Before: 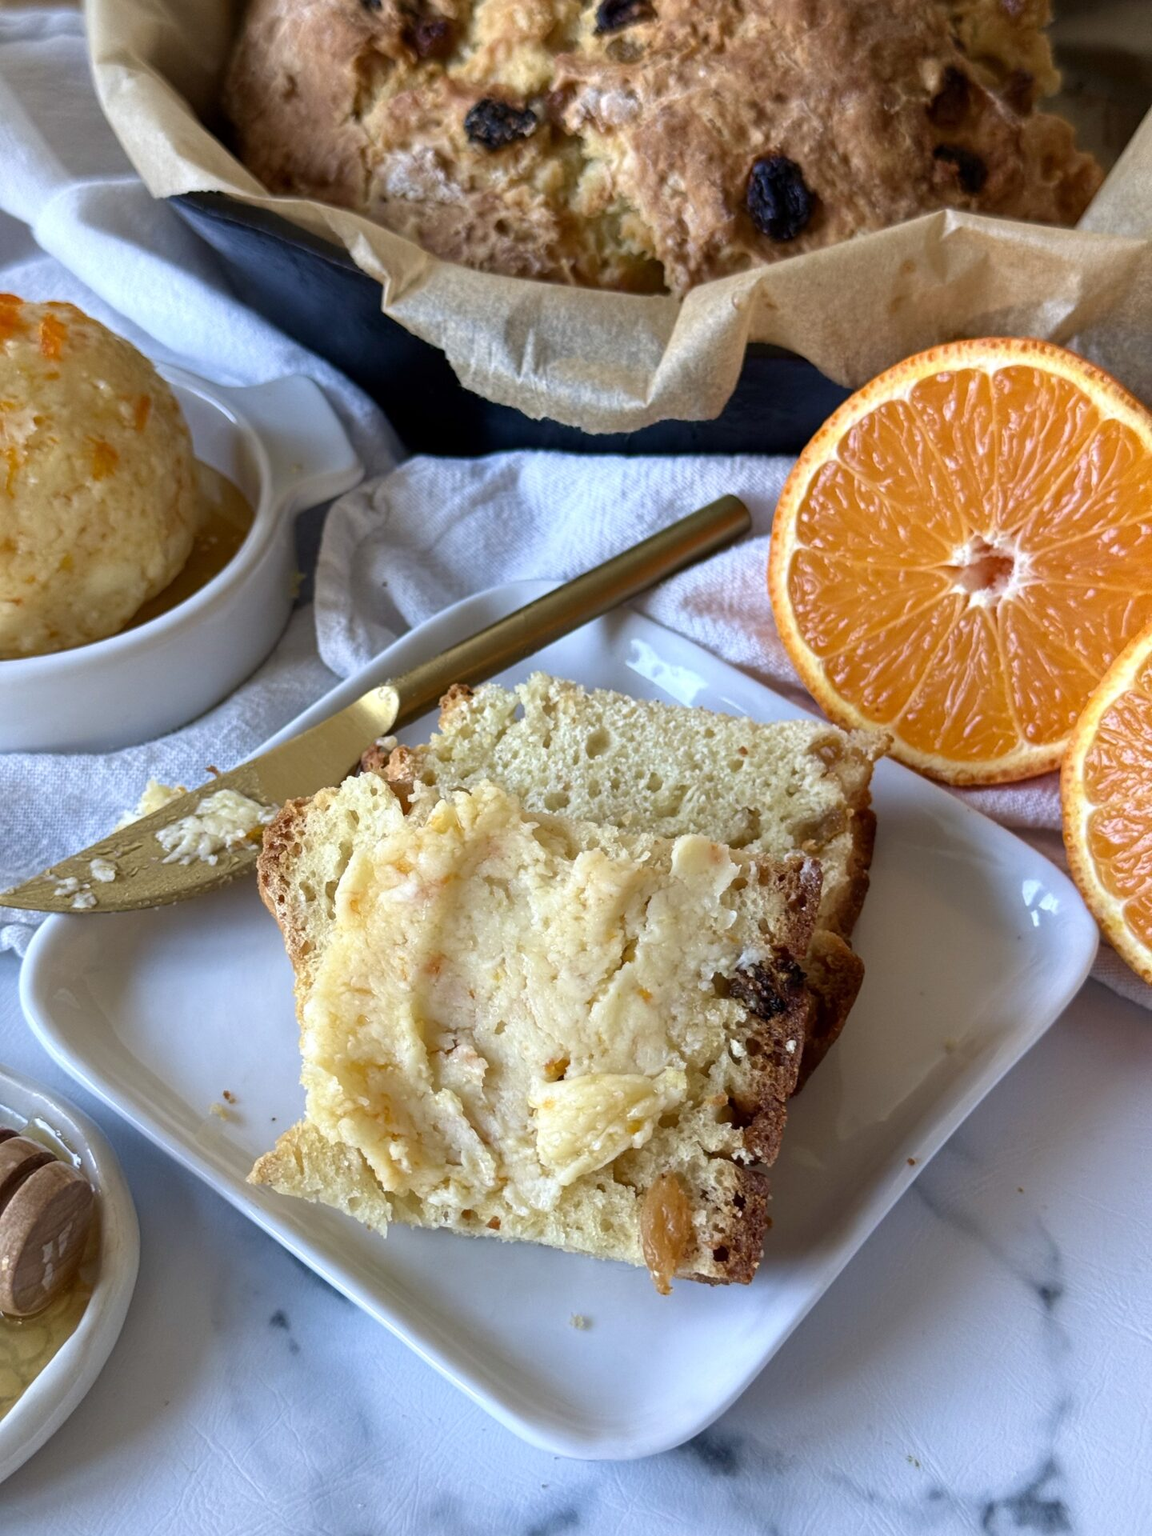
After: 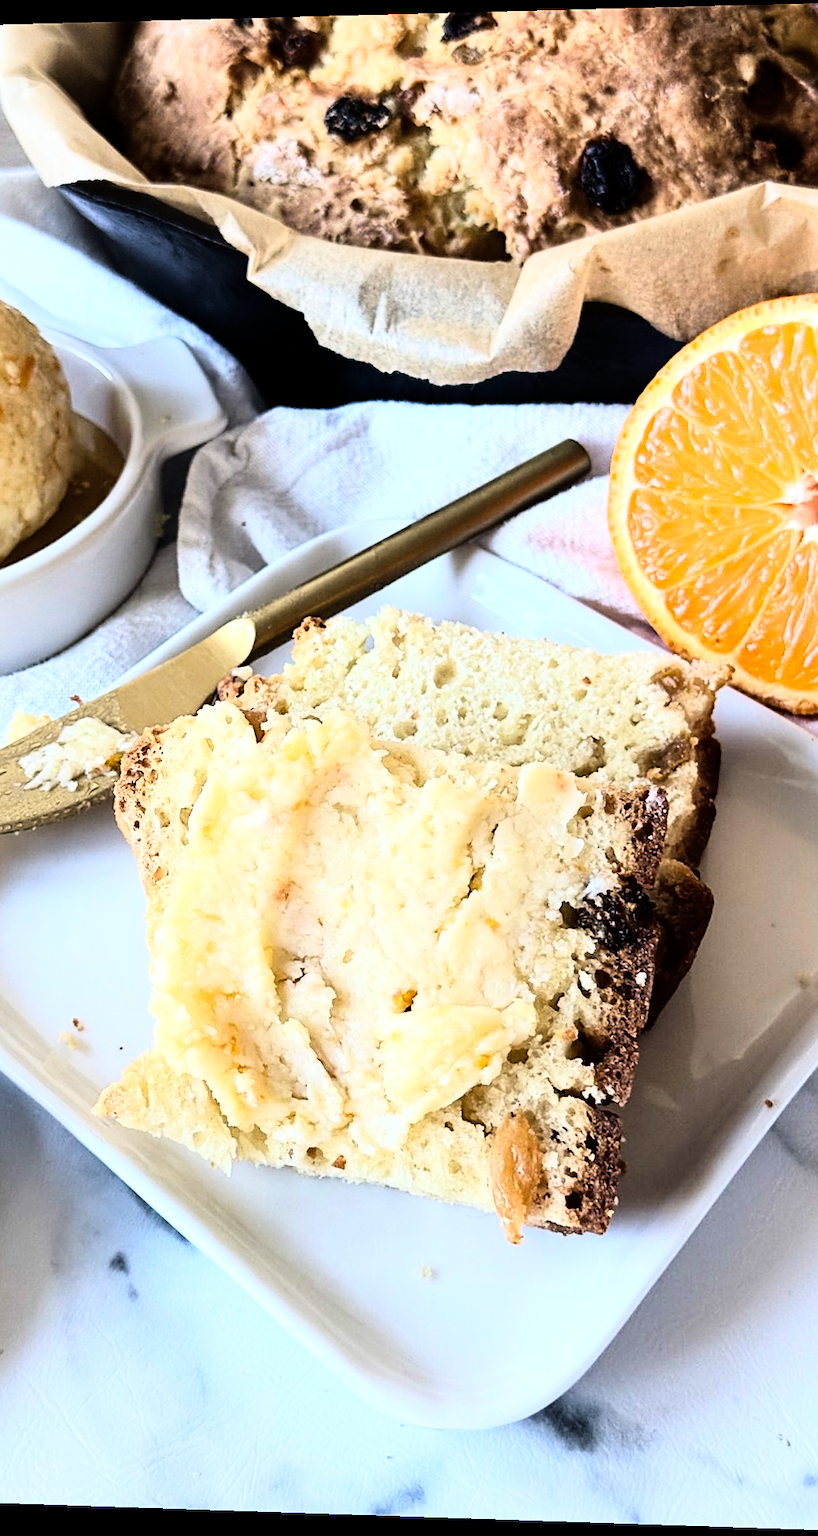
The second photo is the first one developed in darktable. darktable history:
rotate and perspective: rotation 0.128°, lens shift (vertical) -0.181, lens shift (horizontal) -0.044, shear 0.001, automatic cropping off
rgb curve: curves: ch0 [(0, 0) (0.21, 0.15) (0.24, 0.21) (0.5, 0.75) (0.75, 0.96) (0.89, 0.99) (1, 1)]; ch1 [(0, 0.02) (0.21, 0.13) (0.25, 0.2) (0.5, 0.67) (0.75, 0.9) (0.89, 0.97) (1, 1)]; ch2 [(0, 0.02) (0.21, 0.13) (0.25, 0.2) (0.5, 0.67) (0.75, 0.9) (0.89, 0.97) (1, 1)], compensate middle gray true
color correction: saturation 0.8
crop and rotate: left 14.436%, right 18.898%
sharpen: on, module defaults
